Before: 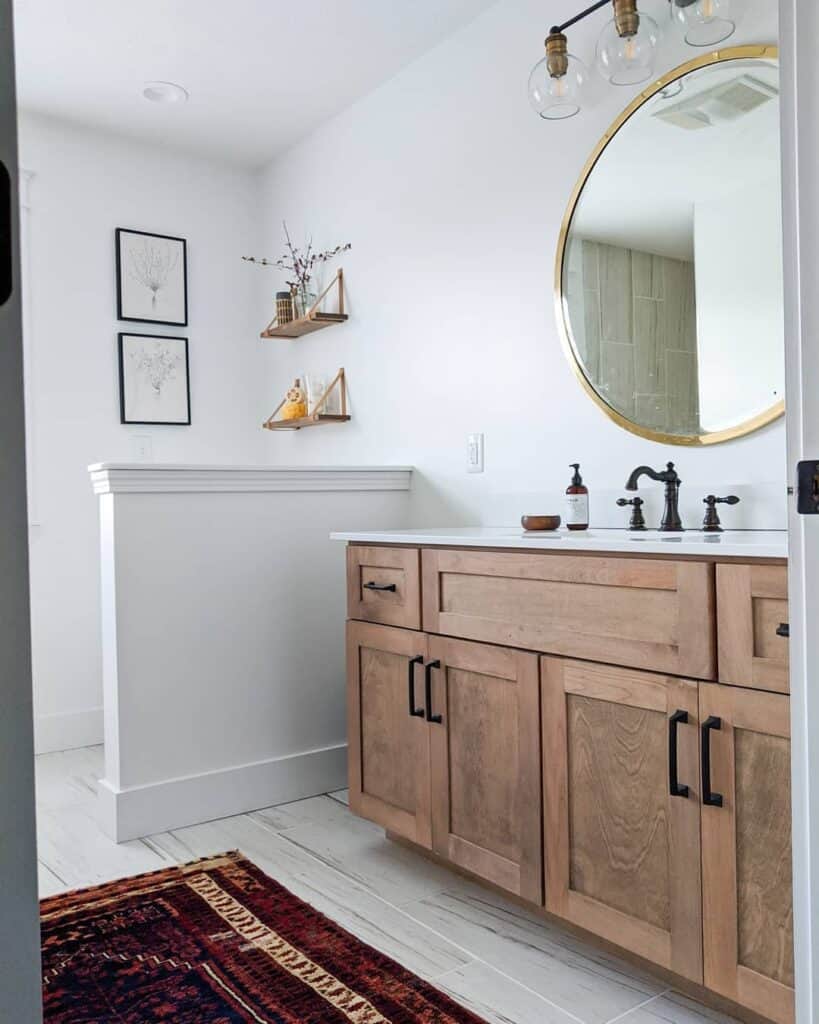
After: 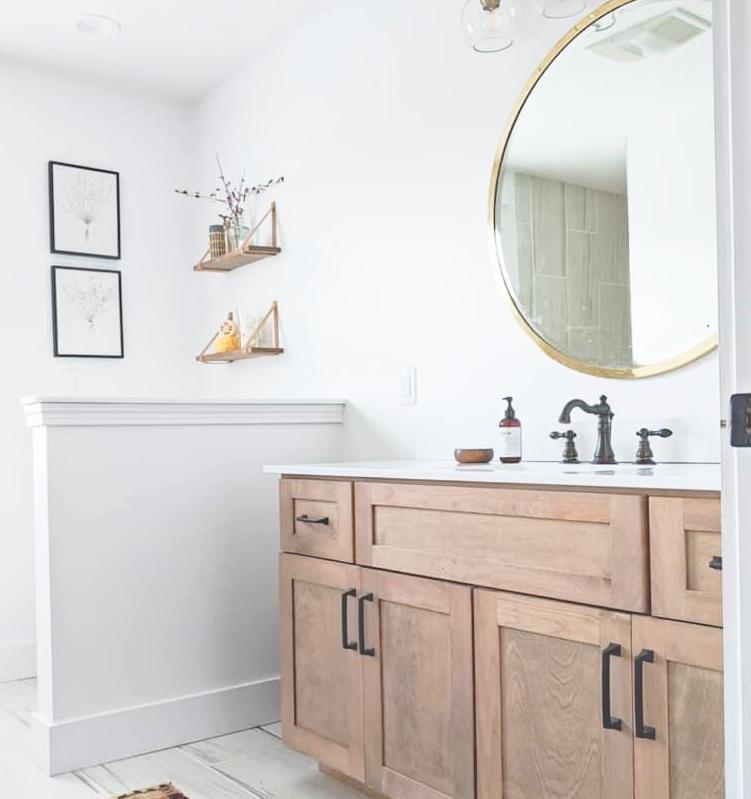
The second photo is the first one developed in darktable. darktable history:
base curve: curves: ch0 [(0, 0) (0.028, 0.03) (0.121, 0.232) (0.46, 0.748) (0.859, 0.968) (1, 1)], preserve colors none
crop: left 8.2%, top 6.622%, bottom 15.288%
haze removal: compatibility mode true
exposure: black level correction -0.025, exposure -0.117 EV, compensate highlight preservation false
tone curve: curves: ch0 [(0, 0) (0.004, 0.008) (0.077, 0.156) (0.169, 0.29) (0.774, 0.774) (1, 1)], preserve colors none
